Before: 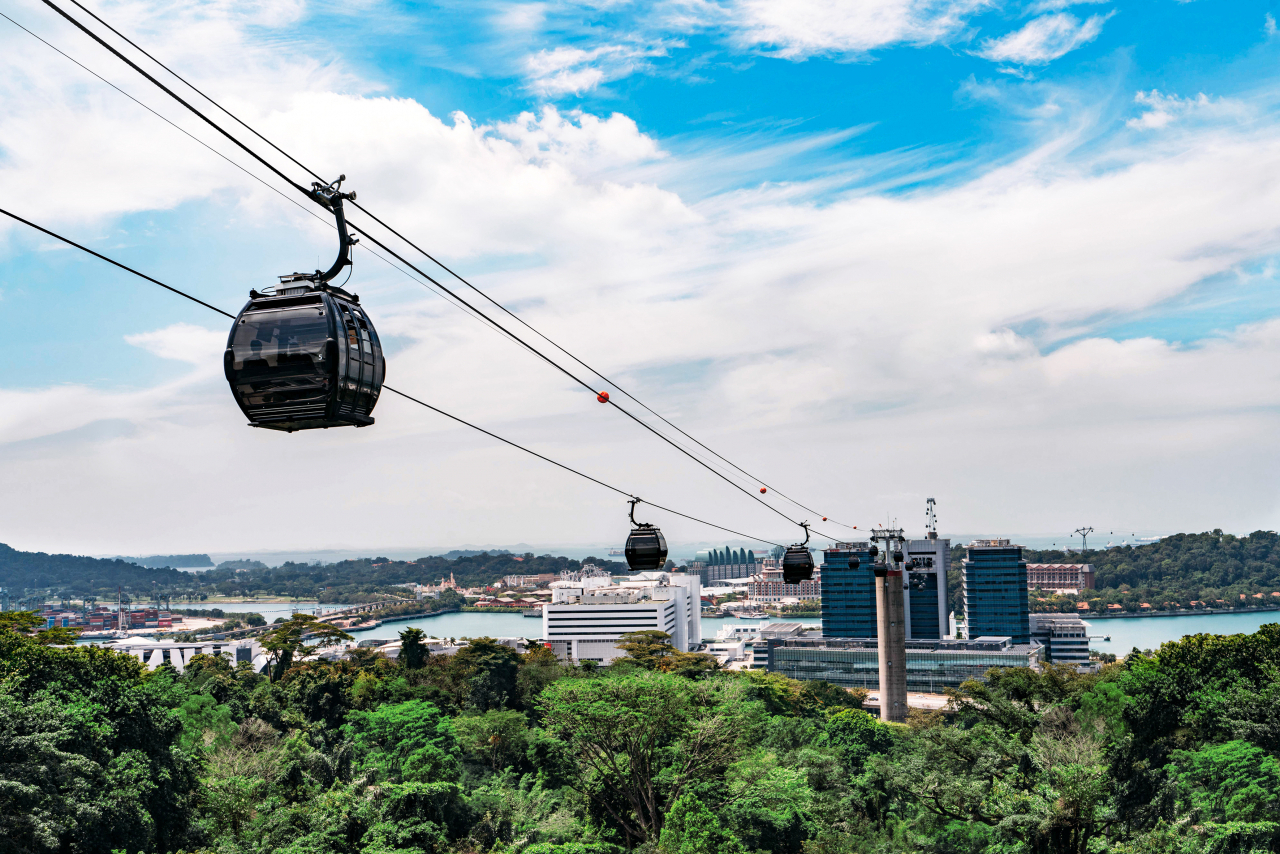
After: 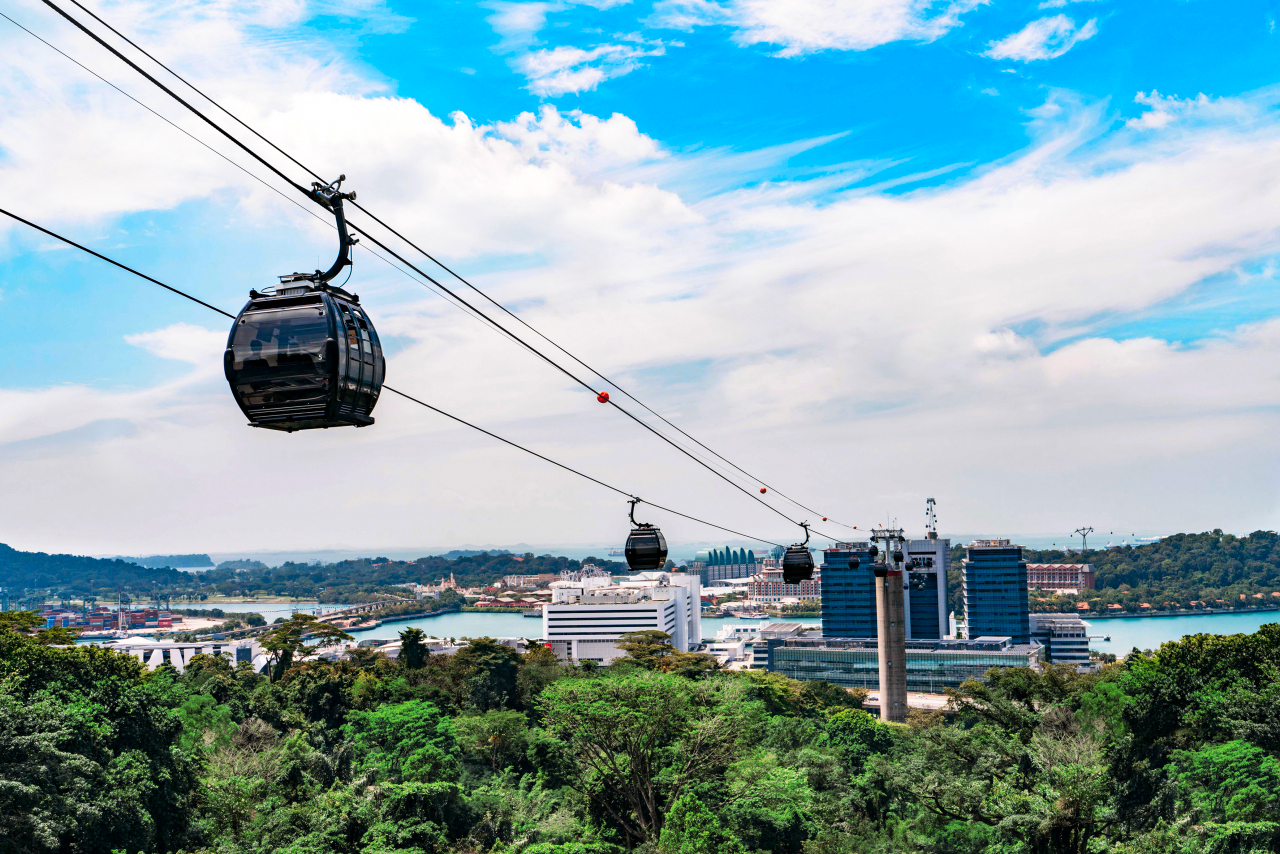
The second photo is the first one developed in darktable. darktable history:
color zones: curves: ch1 [(0.25, 0.5) (0.747, 0.71)], mix 39.35%
